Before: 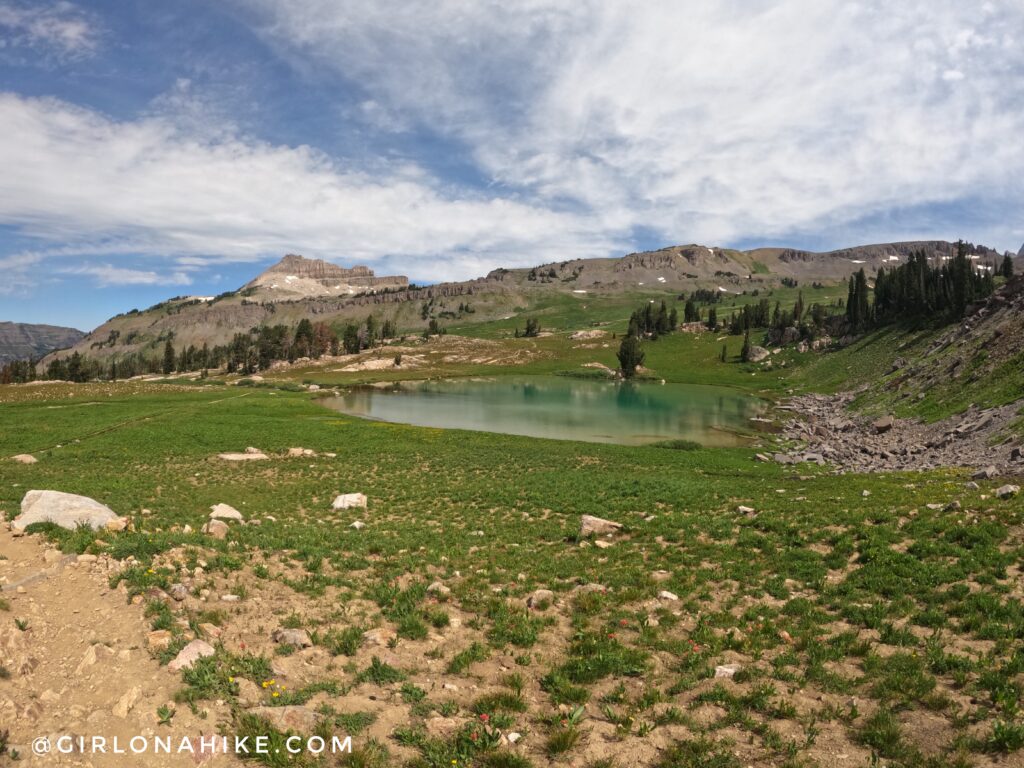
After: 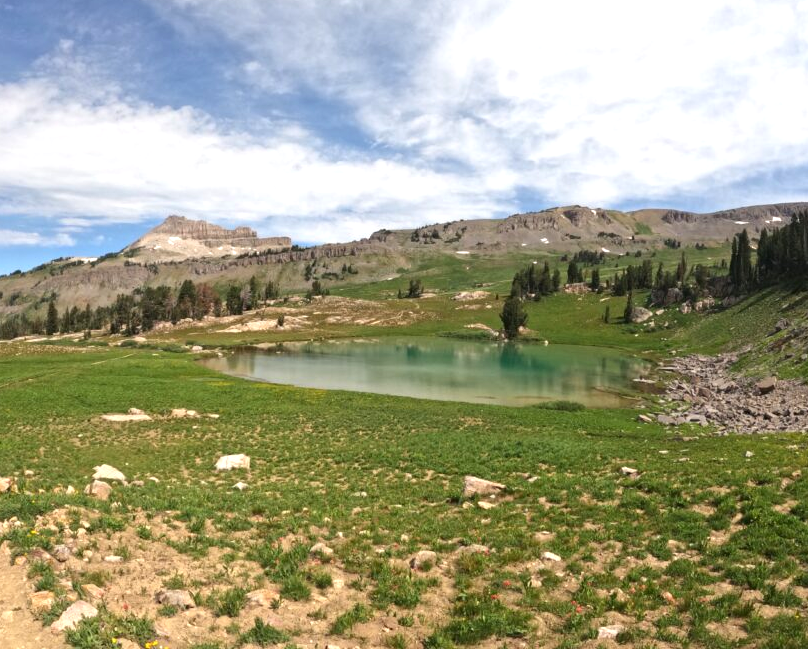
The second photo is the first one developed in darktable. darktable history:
exposure: exposure 0.496 EV, compensate exposure bias true, compensate highlight preservation false
crop: left 11.436%, top 5.148%, right 9.58%, bottom 10.25%
contrast brightness saturation: contrast 0.073
